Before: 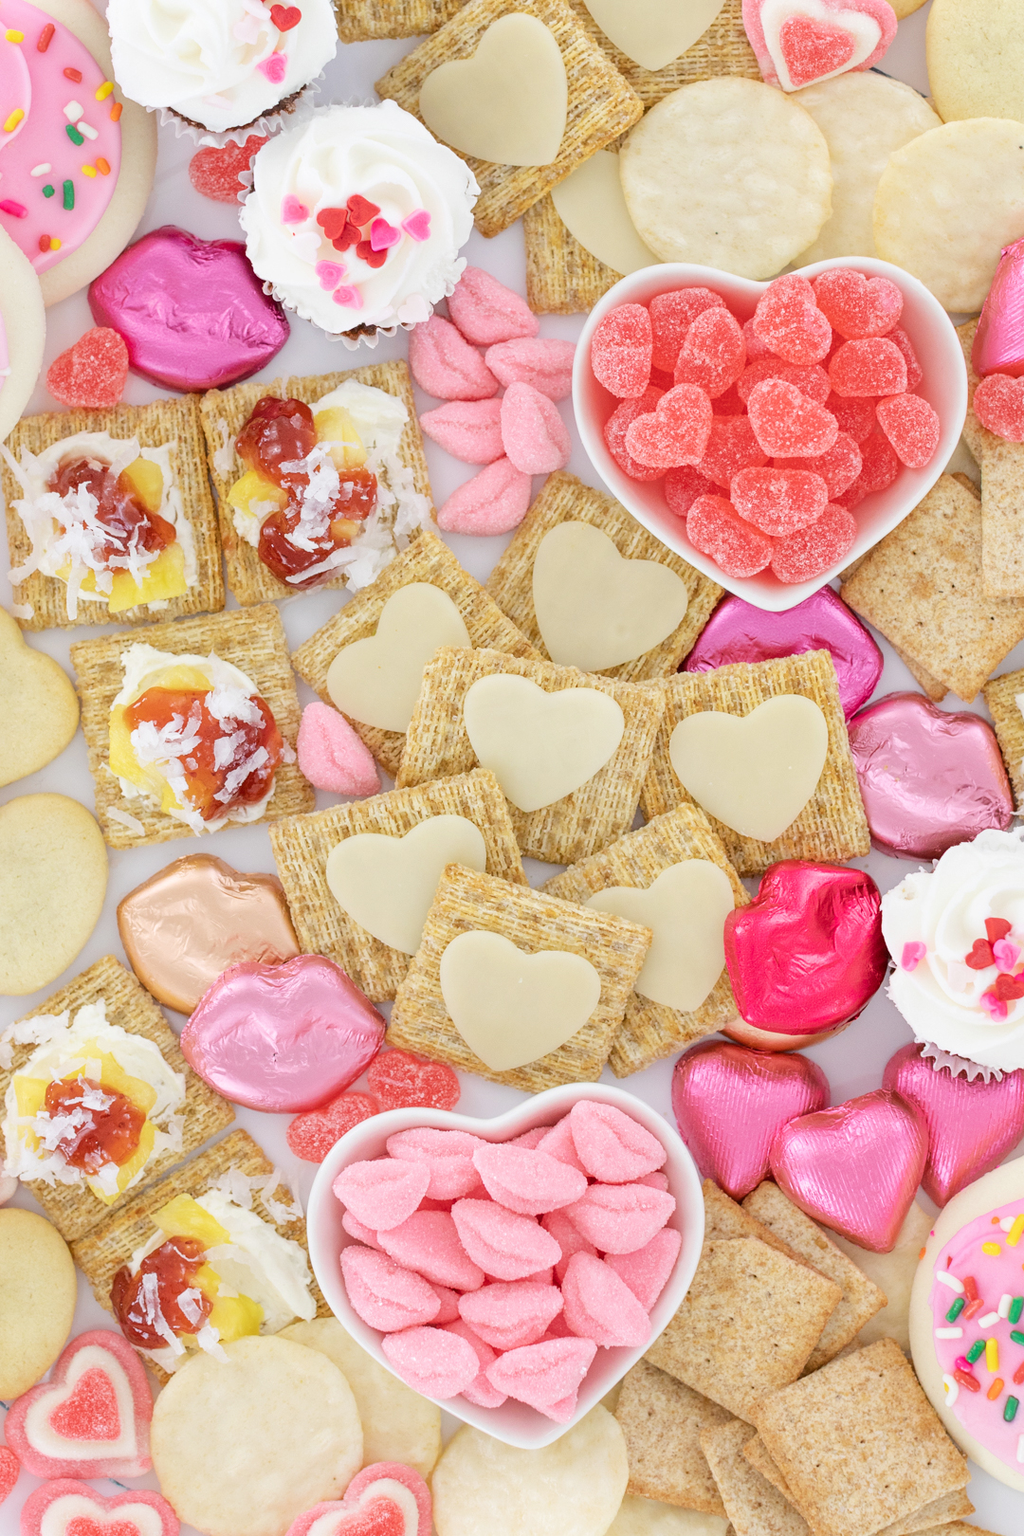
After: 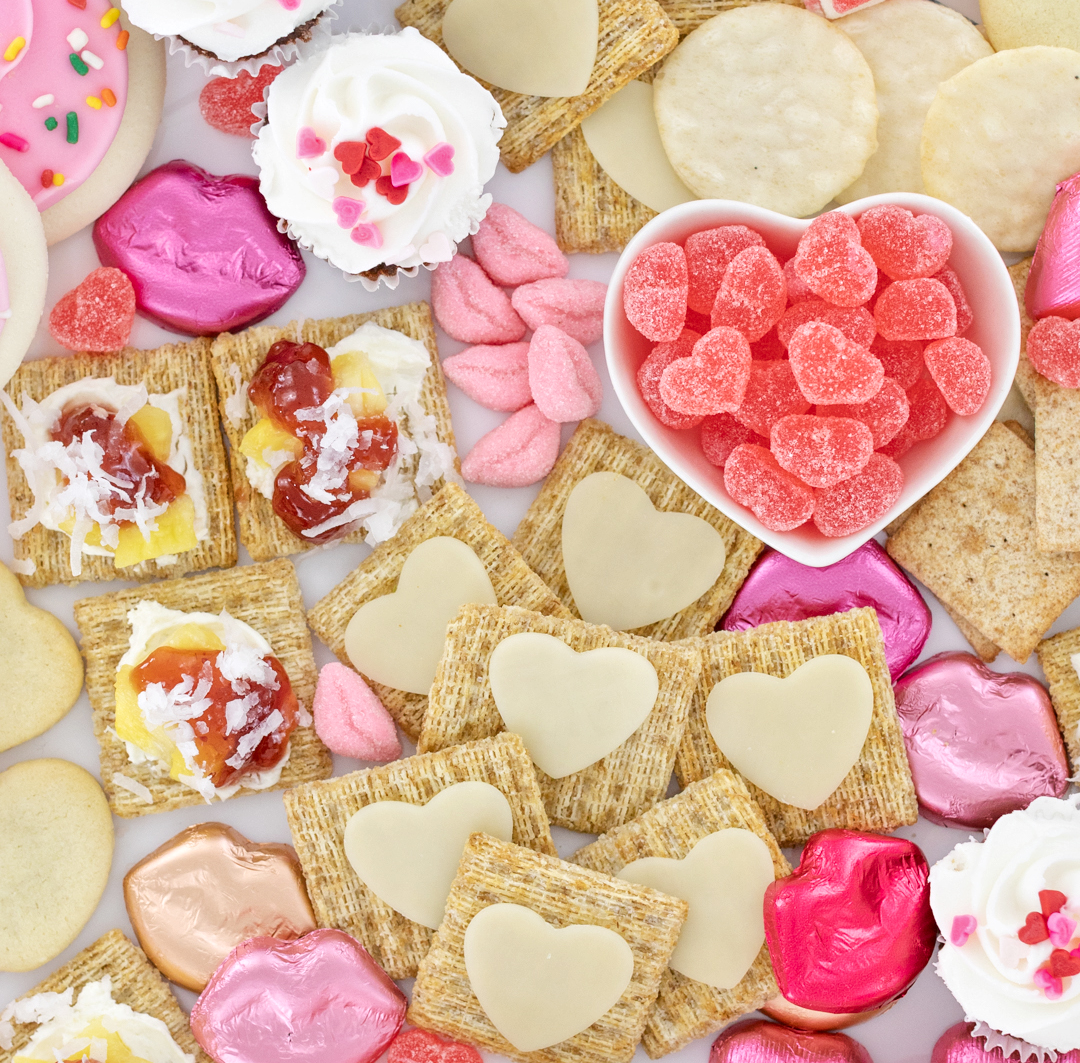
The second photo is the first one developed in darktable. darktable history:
local contrast: mode bilateral grid, contrast 30, coarseness 25, midtone range 0.2
crop and rotate: top 4.848%, bottom 29.503%
